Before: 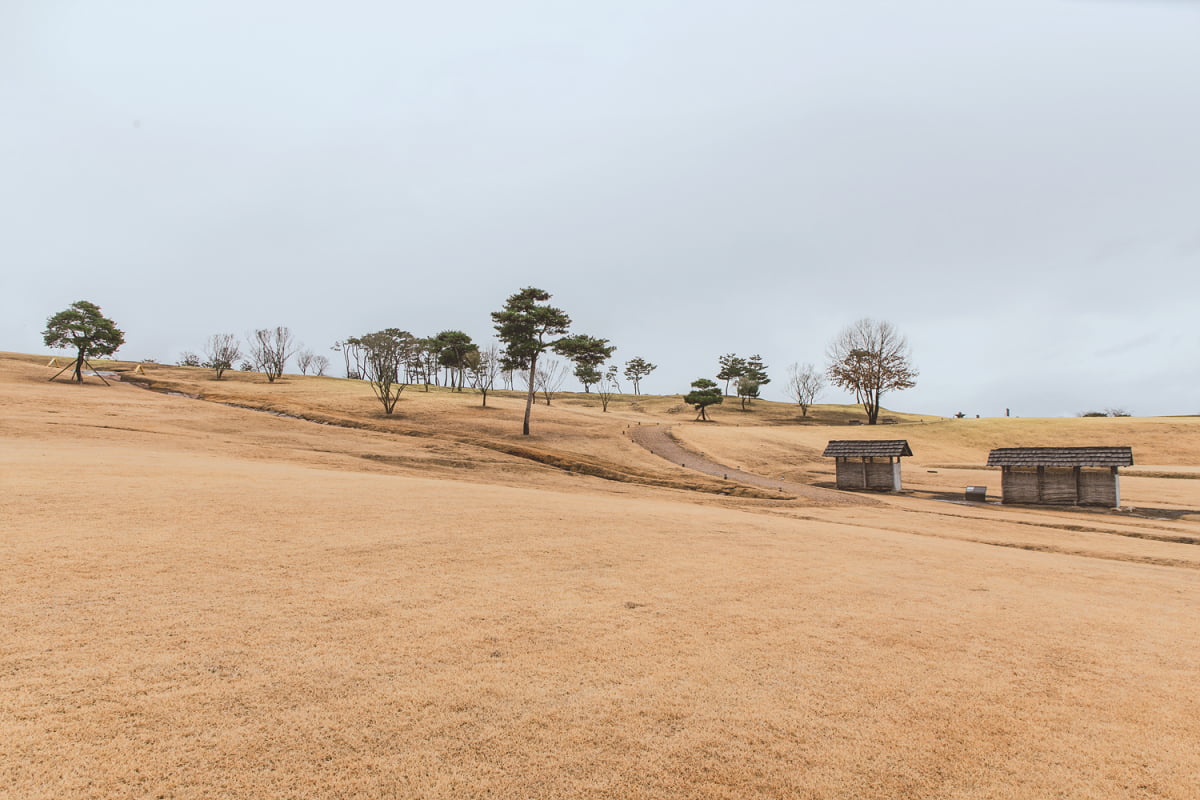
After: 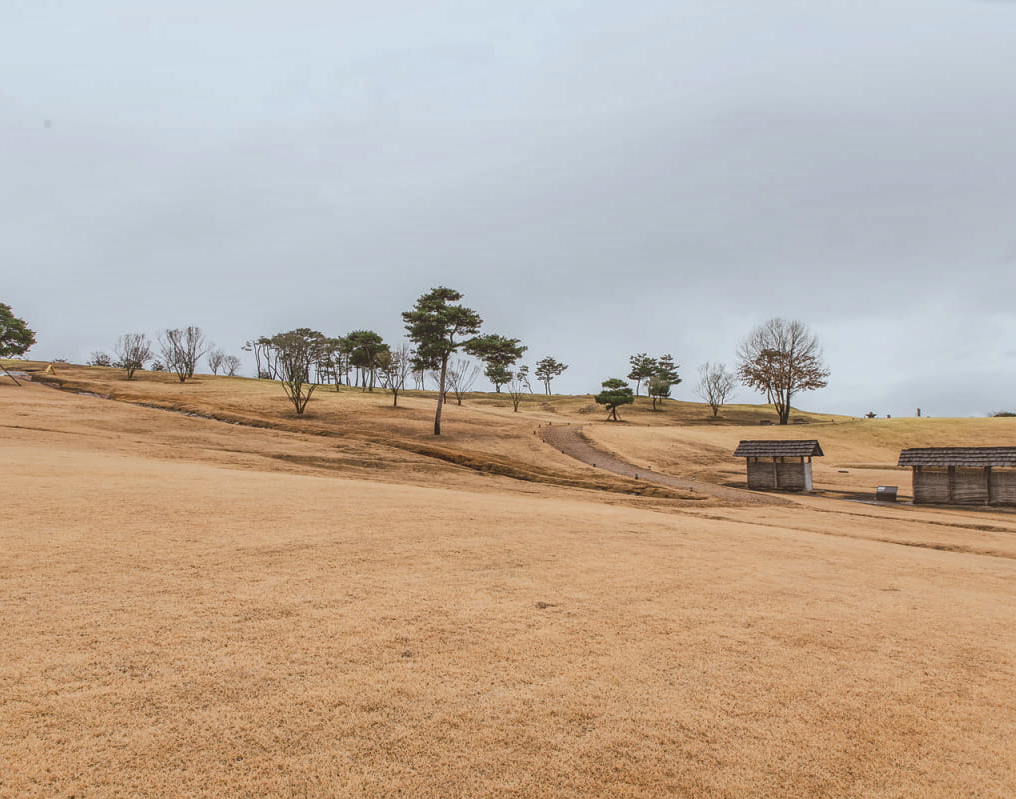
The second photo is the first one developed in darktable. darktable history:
local contrast: on, module defaults
crop: left 7.459%, right 7.811%
shadows and highlights: highlights color adjustment 31.97%
